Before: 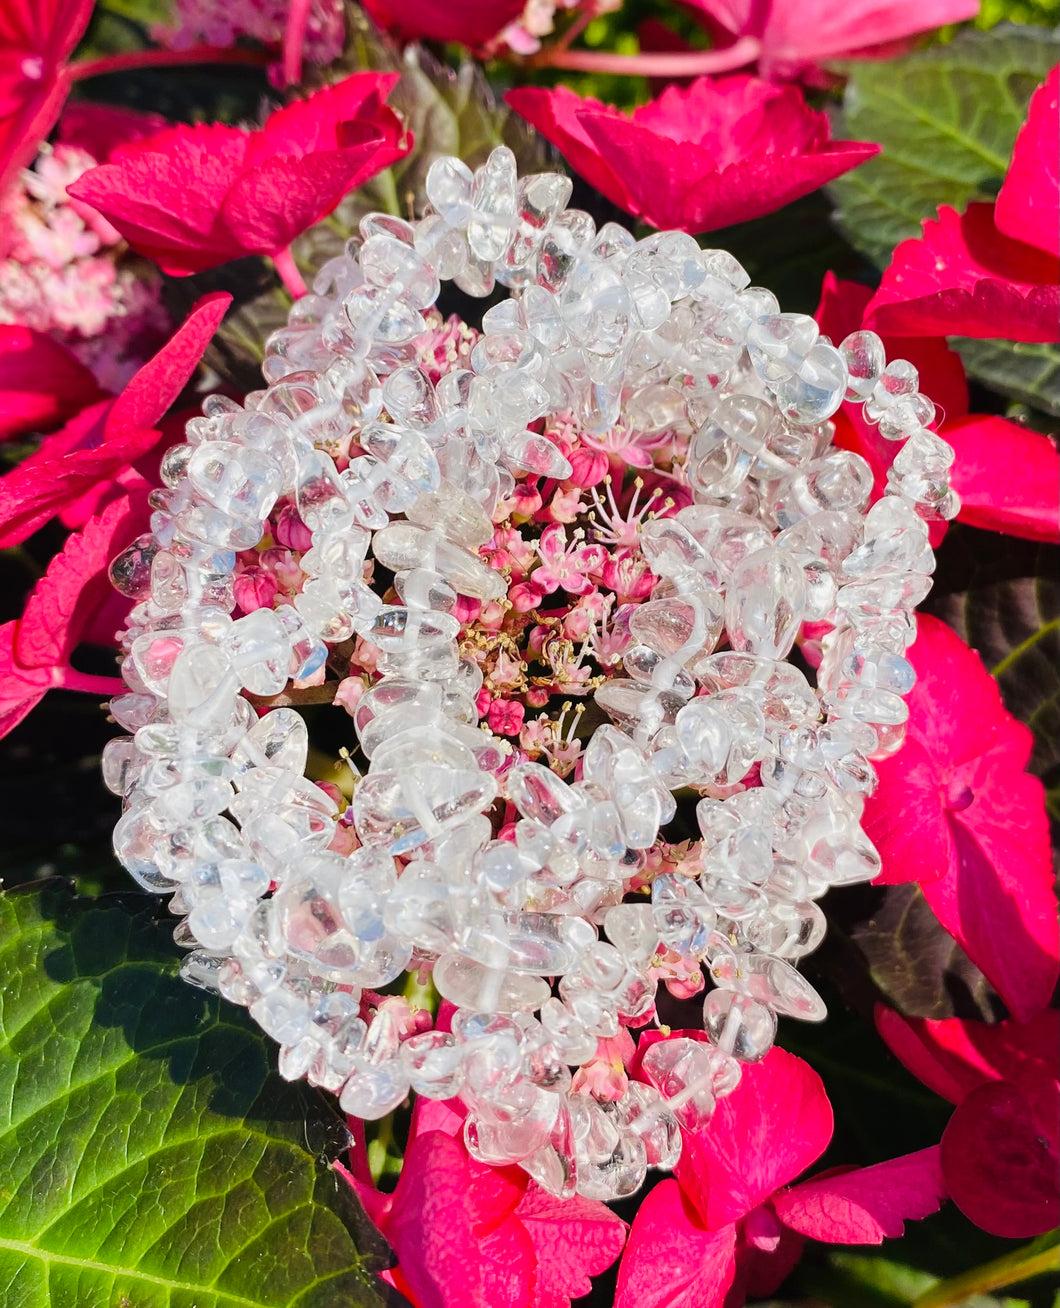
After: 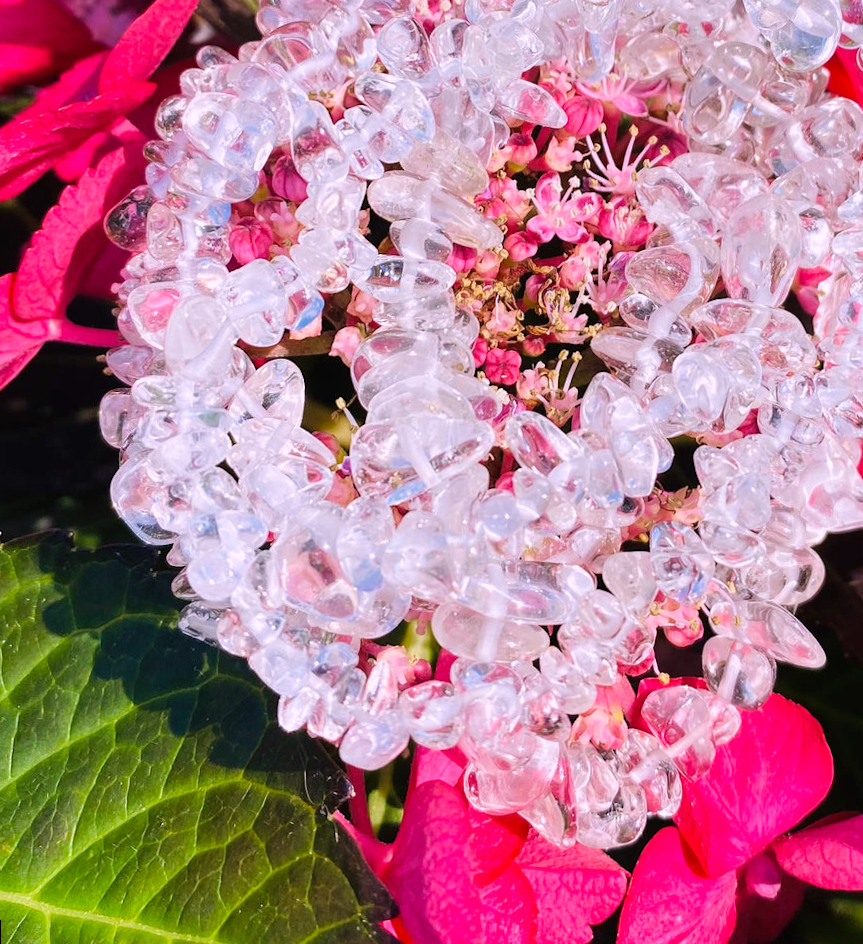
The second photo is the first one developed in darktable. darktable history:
white balance: red 1.066, blue 1.119
velvia: on, module defaults
crop: top 26.531%, right 17.959%
rotate and perspective: rotation -0.45°, automatic cropping original format, crop left 0.008, crop right 0.992, crop top 0.012, crop bottom 0.988
